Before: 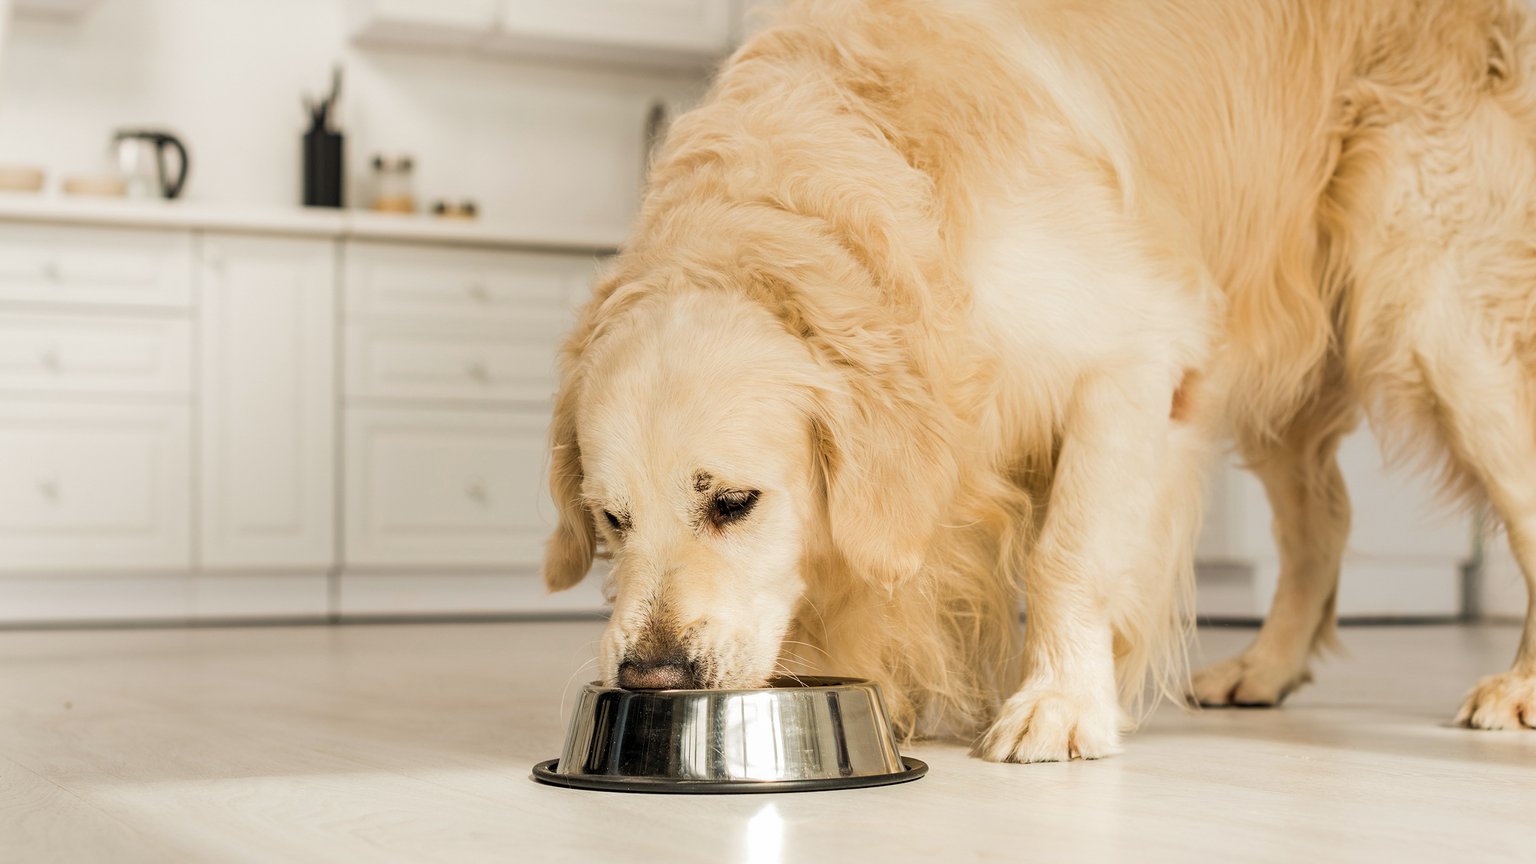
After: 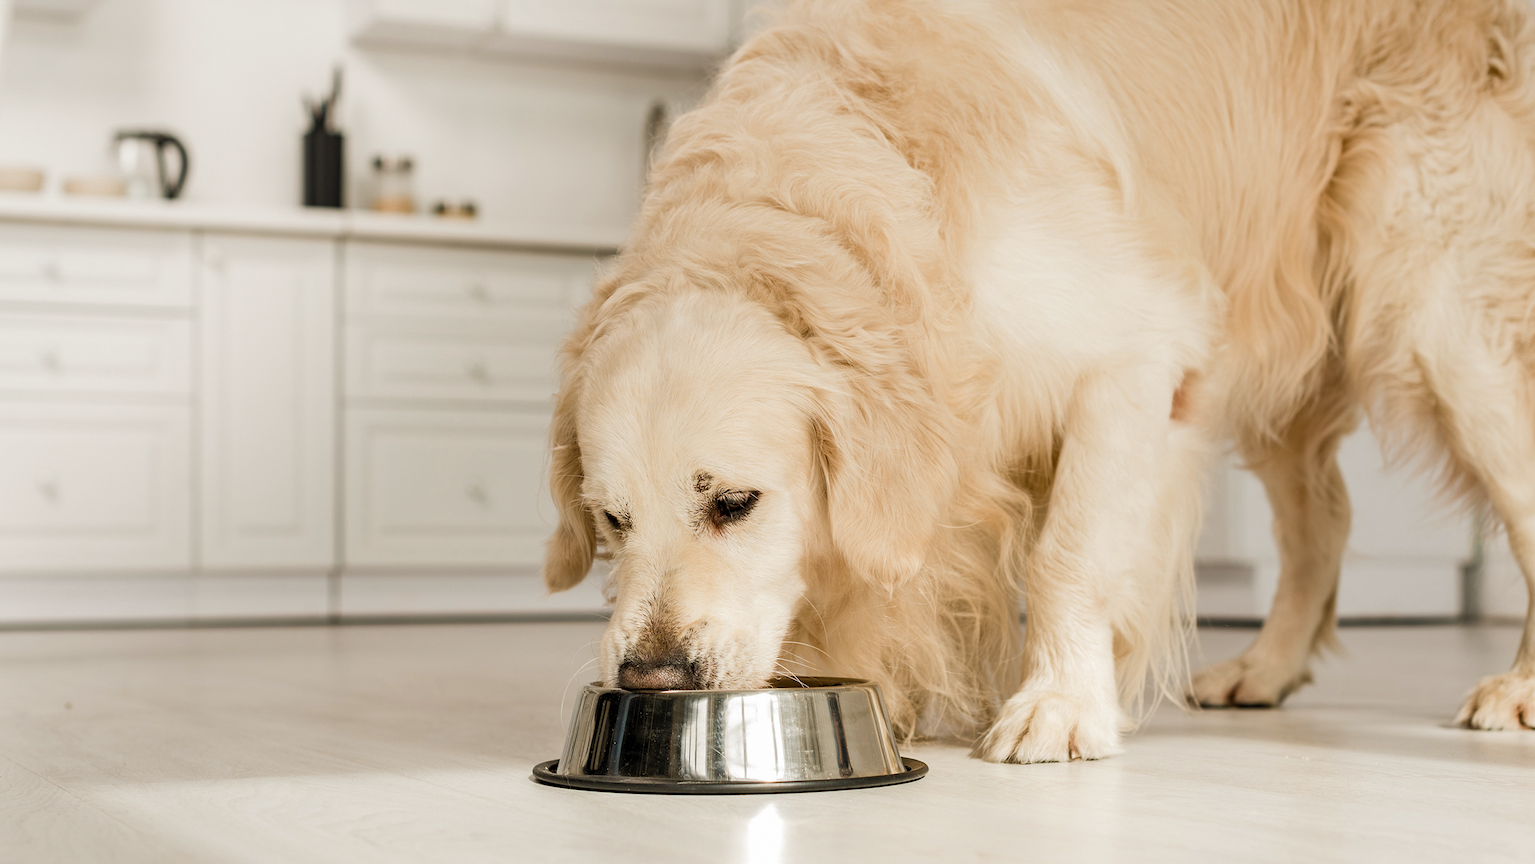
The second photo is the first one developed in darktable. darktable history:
color balance rgb: linear chroma grading › global chroma 8.881%, perceptual saturation grading › global saturation -9.976%, perceptual saturation grading › highlights -26.686%, perceptual saturation grading › shadows 21.02%
